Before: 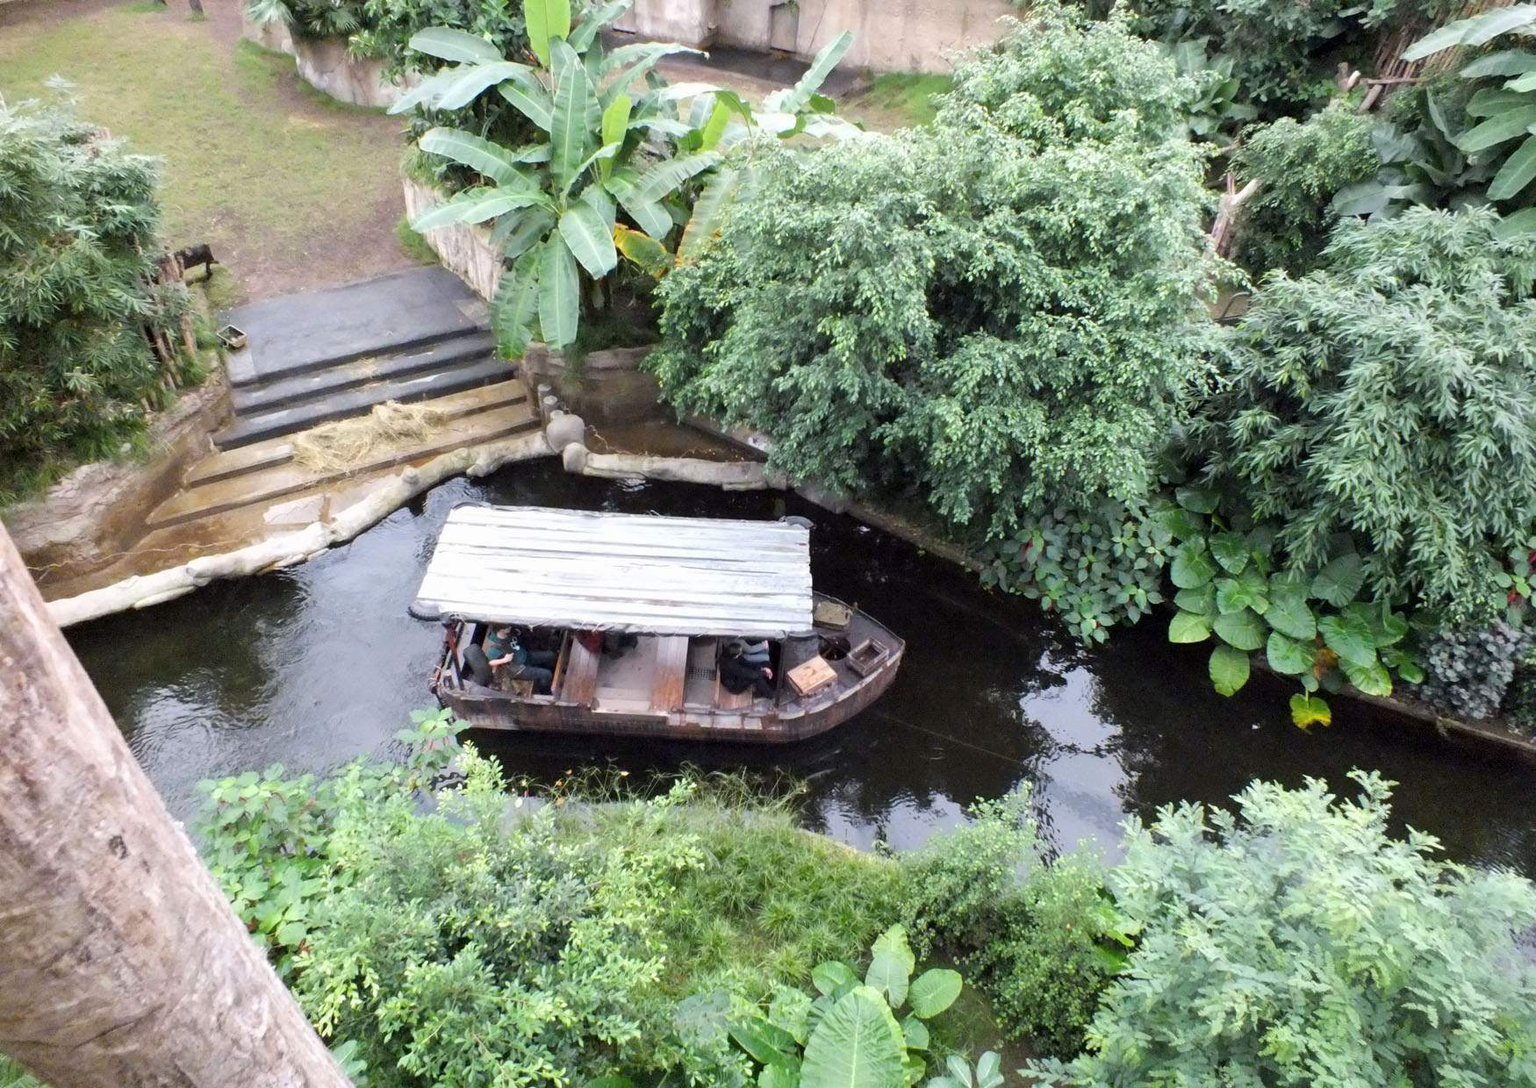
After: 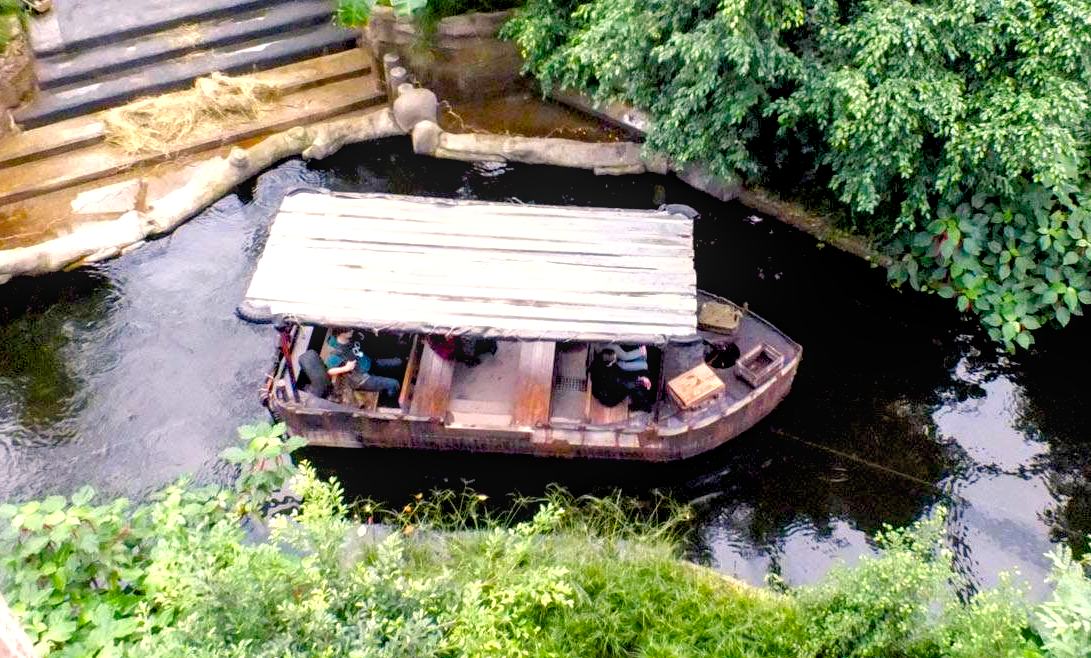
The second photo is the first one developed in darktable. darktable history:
crop: left 13.086%, top 30.969%, right 24.526%, bottom 15.943%
shadows and highlights: shadows 25.4, white point adjustment -2.85, highlights -30.19
color balance rgb: power › luminance 1.696%, highlights gain › chroma 2.992%, highlights gain › hue 60.04°, global offset › luminance -1.437%, perceptual saturation grading › global saturation 34.644%, perceptual saturation grading › highlights -29.817%, perceptual saturation grading › shadows 35.967%, global vibrance 20%
levels: levels [0, 0.43, 0.859]
local contrast: on, module defaults
